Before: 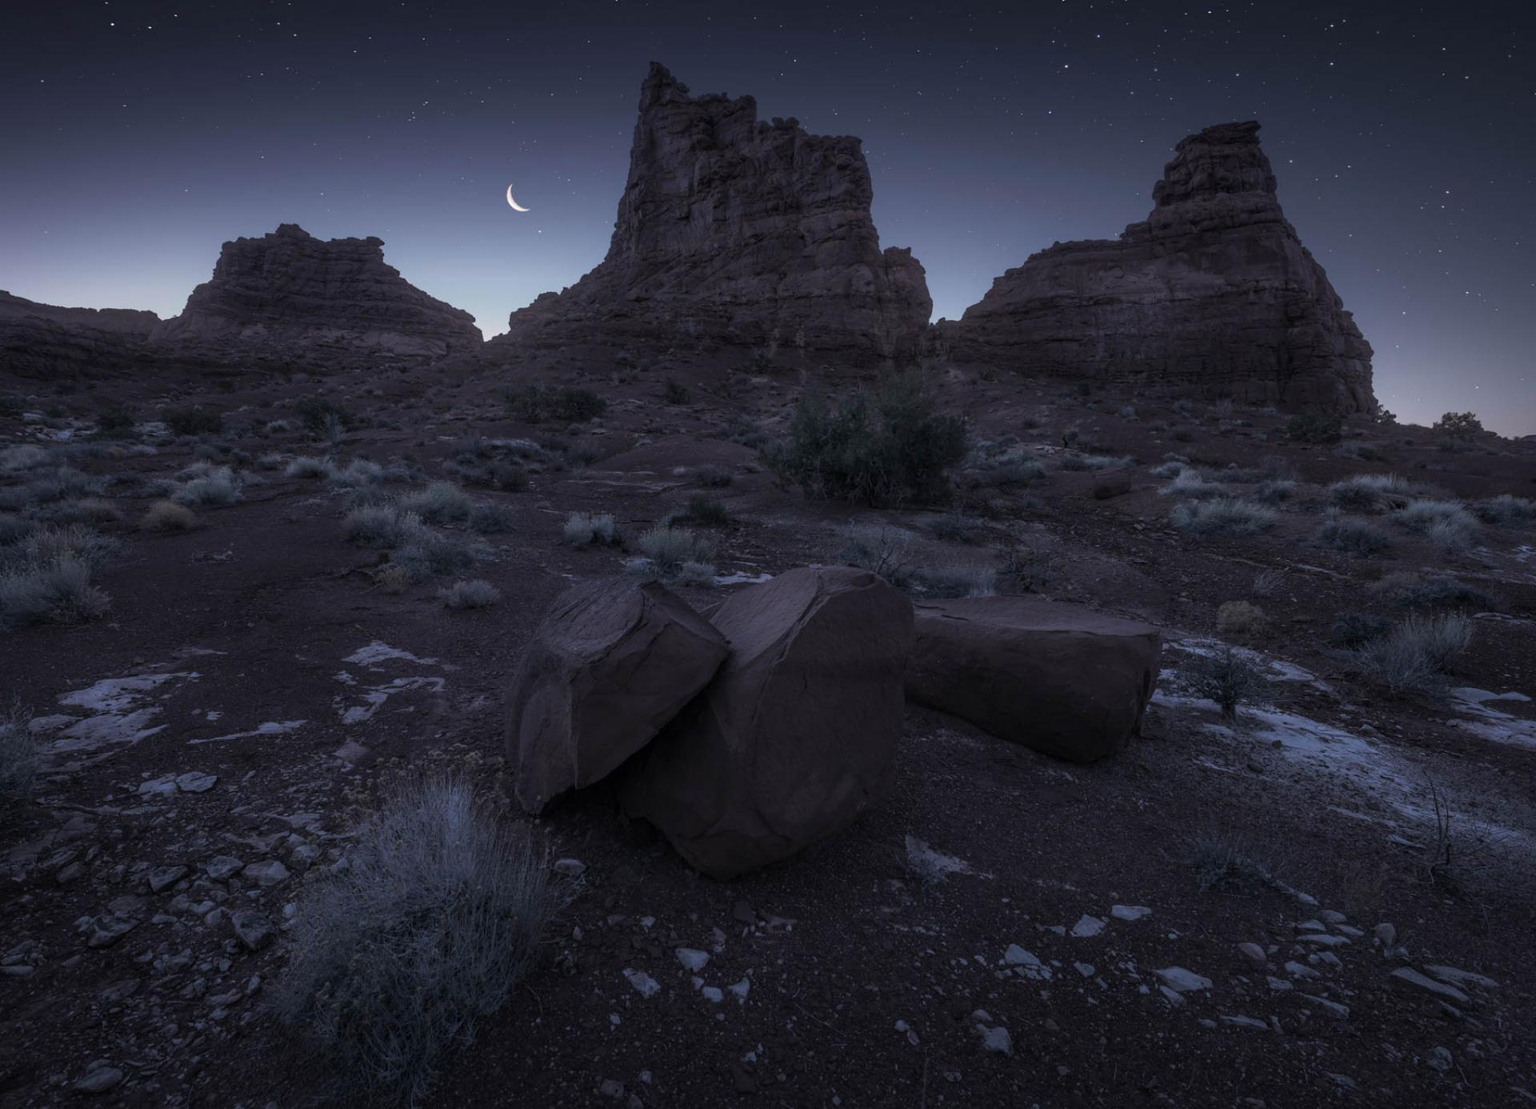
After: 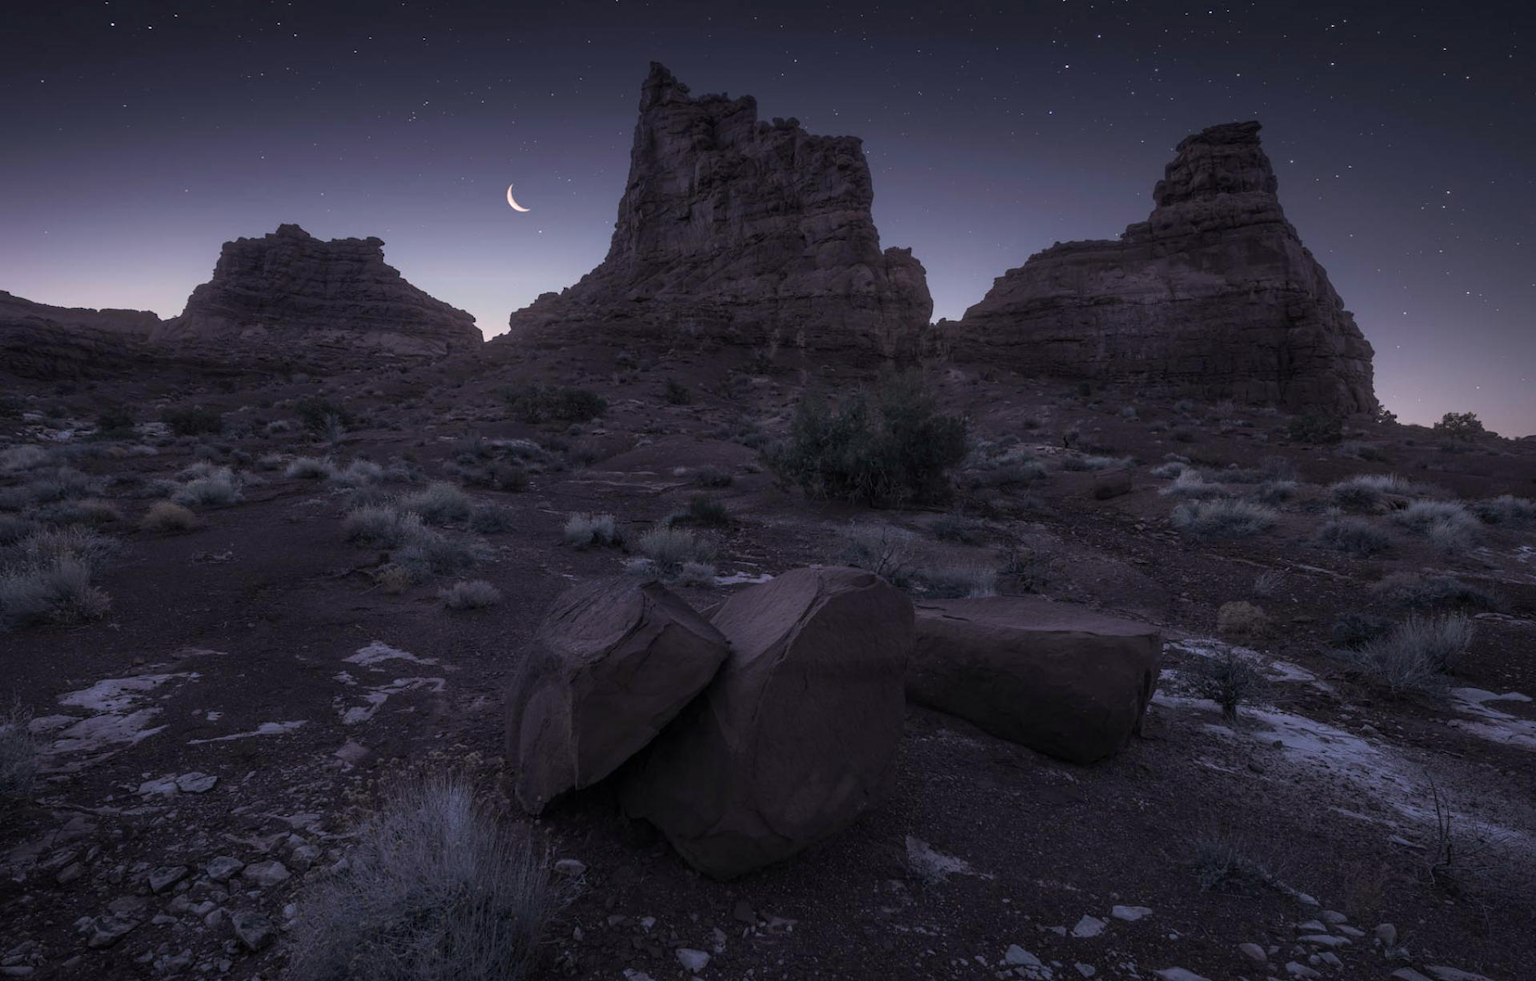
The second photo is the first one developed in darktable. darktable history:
color correction: highlights a* 7.34, highlights b* 4.37
crop and rotate: top 0%, bottom 11.49%
